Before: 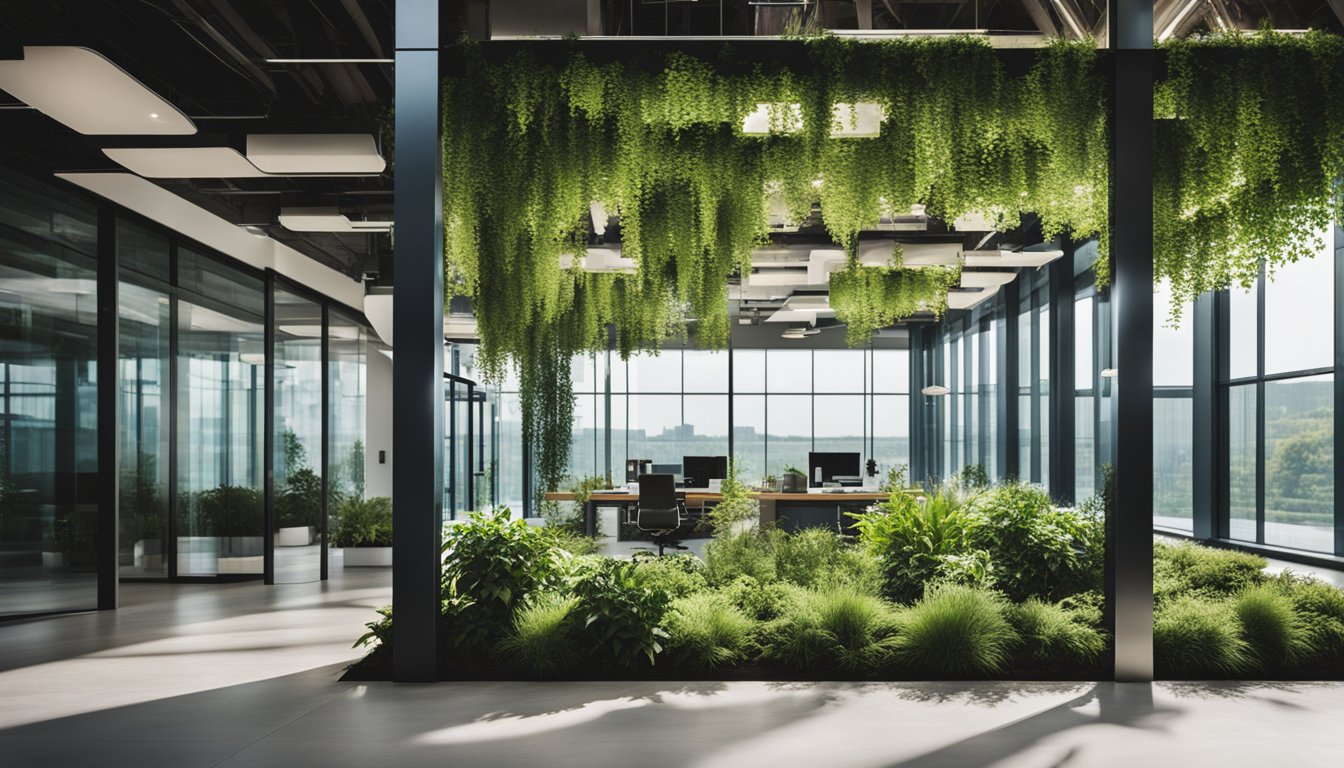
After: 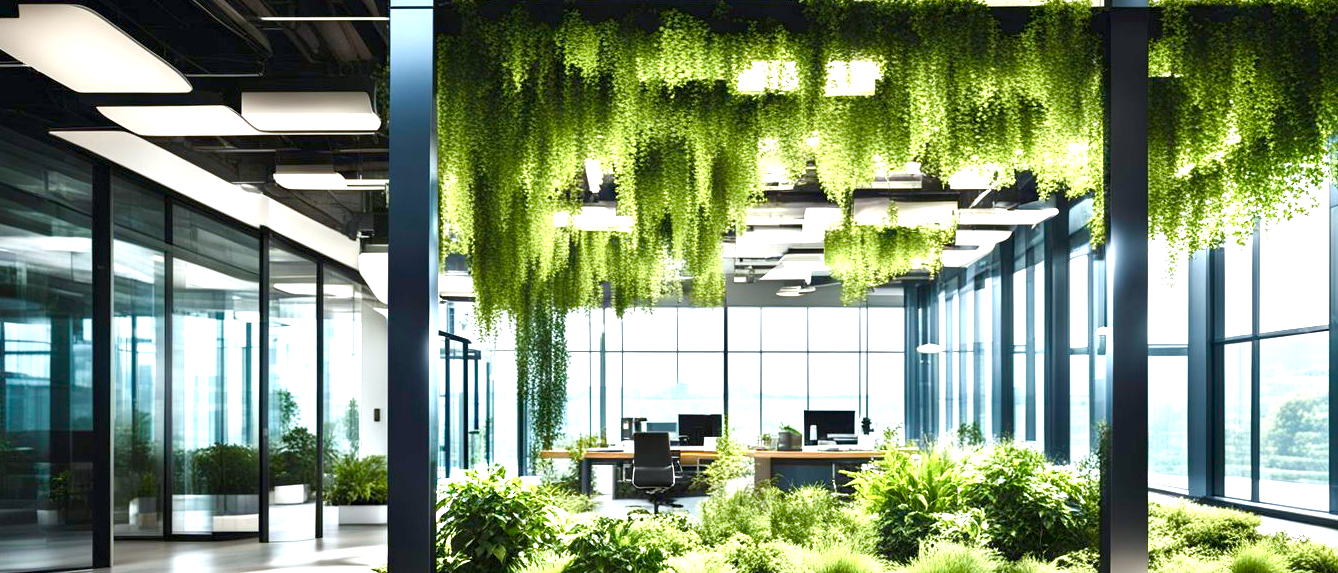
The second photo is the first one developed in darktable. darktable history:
color balance rgb: shadows lift › luminance -9.41%, highlights gain › luminance 17.6%, global offset › luminance -1.45%, perceptual saturation grading › highlights -17.77%, perceptual saturation grading › mid-tones 33.1%, perceptual saturation grading › shadows 50.52%, global vibrance 24.22%
exposure: black level correction 0, exposure 1.2 EV, compensate highlight preservation false
white balance: red 0.967, blue 1.049
crop: left 0.387%, top 5.469%, bottom 19.809%
